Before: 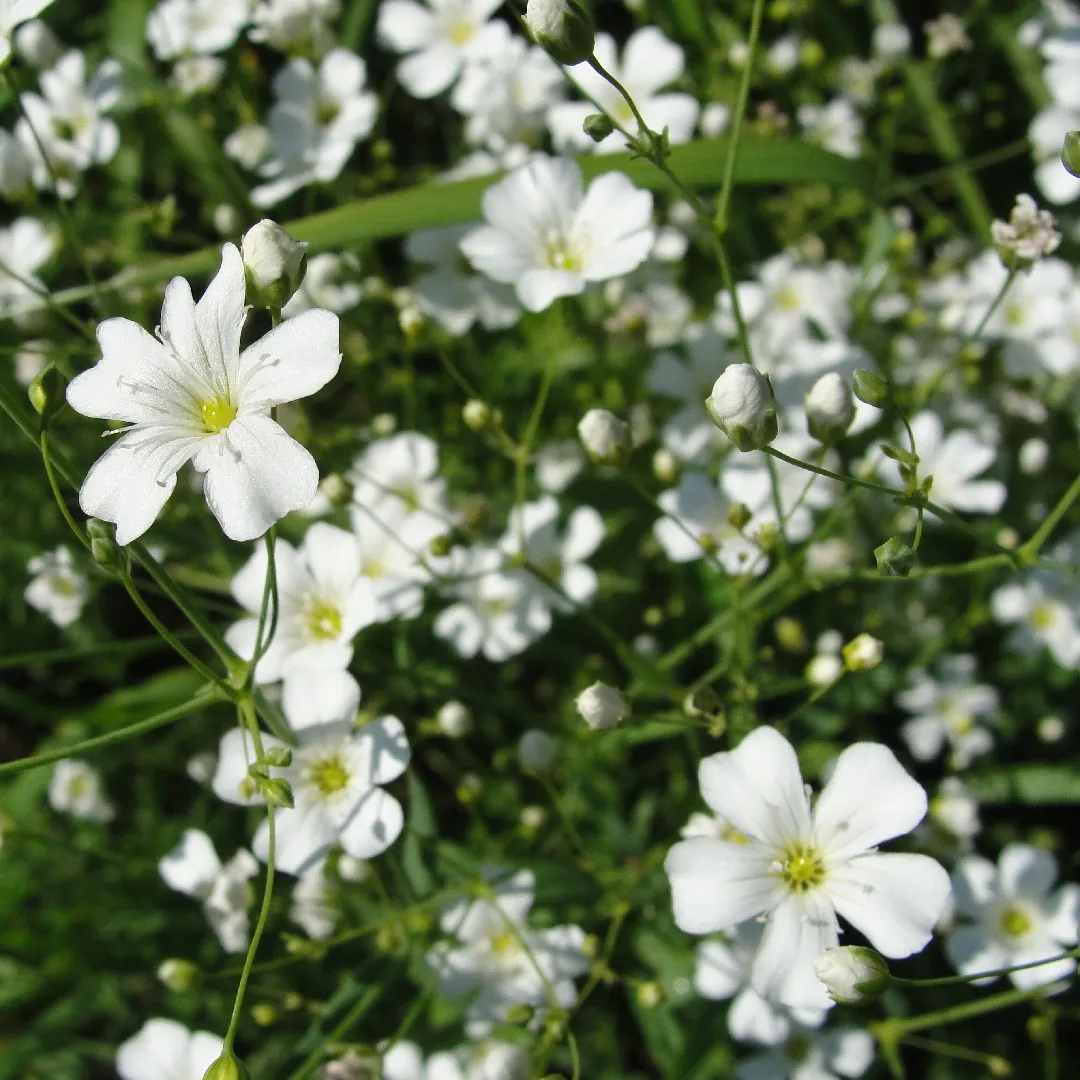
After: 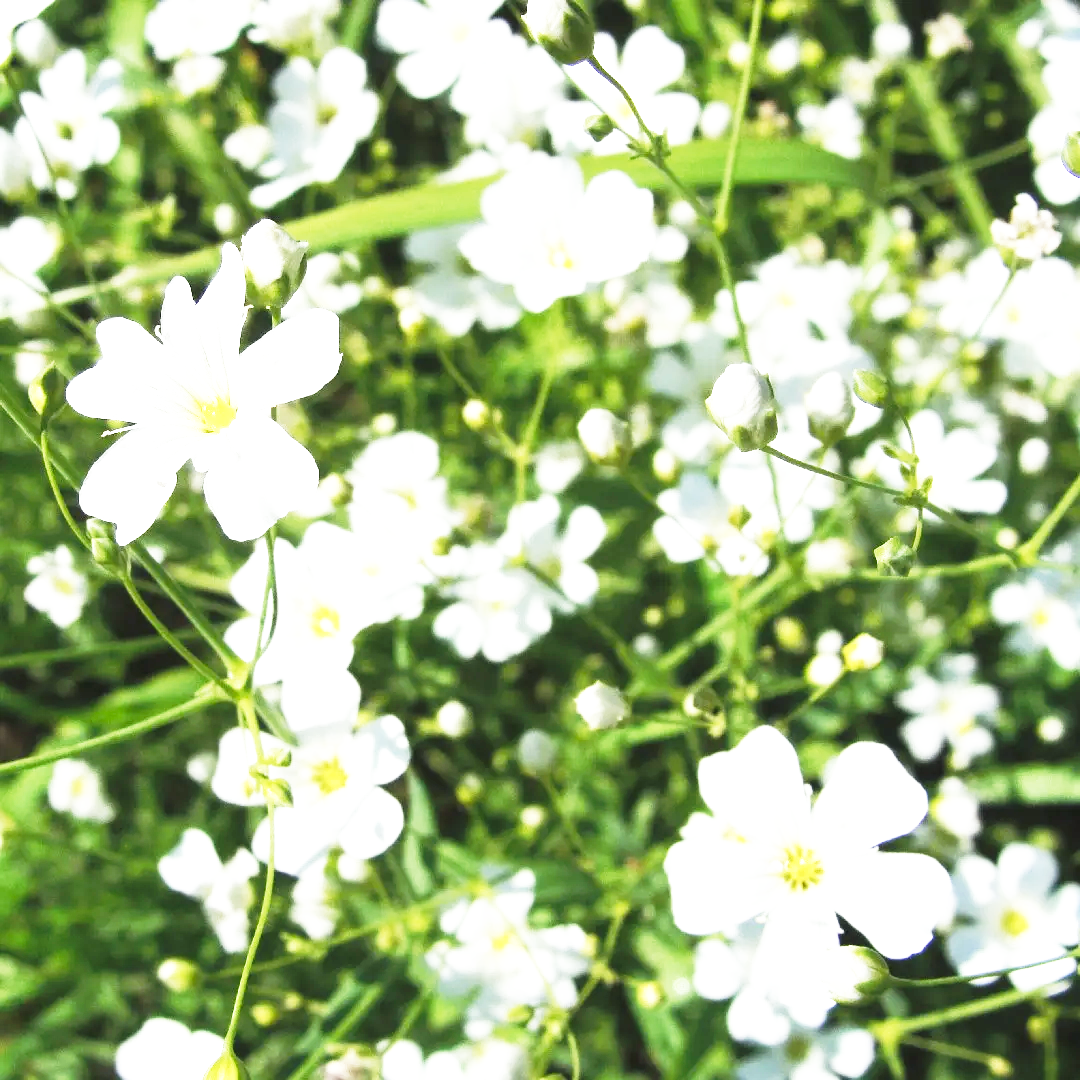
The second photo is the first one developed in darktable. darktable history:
exposure: black level correction -0.005, exposure 1.002 EV, compensate highlight preservation false
base curve: curves: ch0 [(0, 0) (0.012, 0.01) (0.073, 0.168) (0.31, 0.711) (0.645, 0.957) (1, 1)], preserve colors none
